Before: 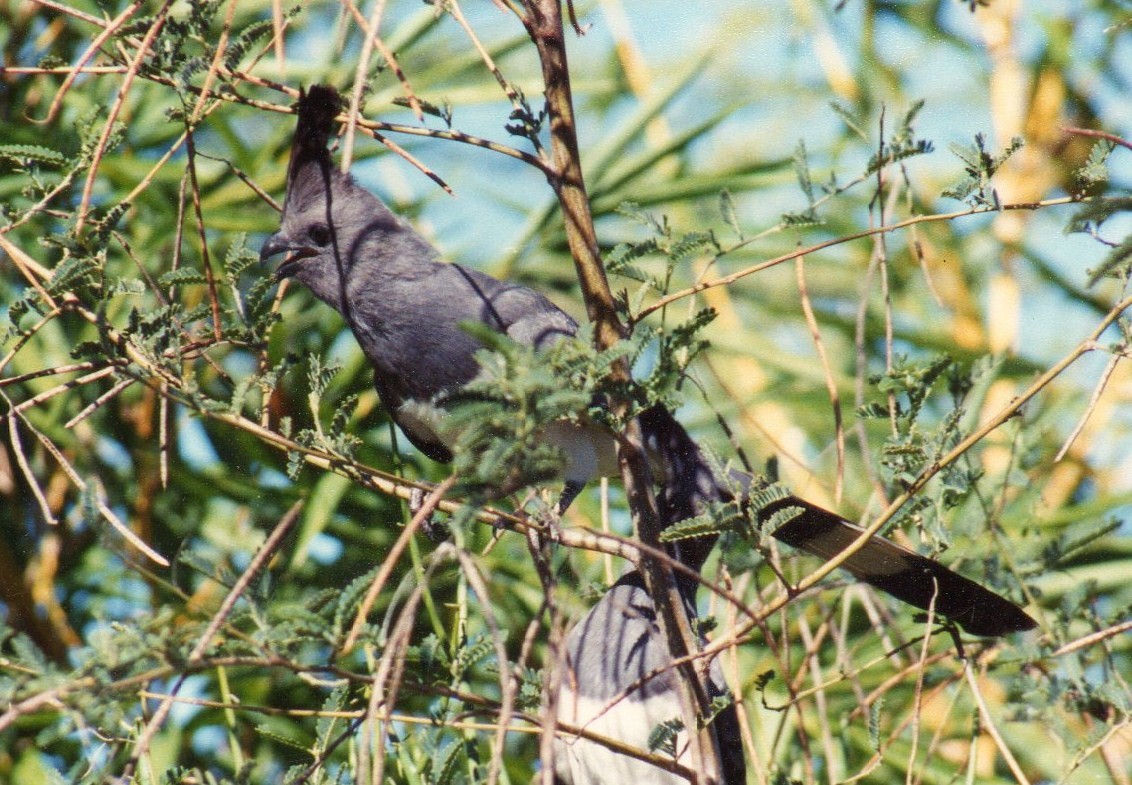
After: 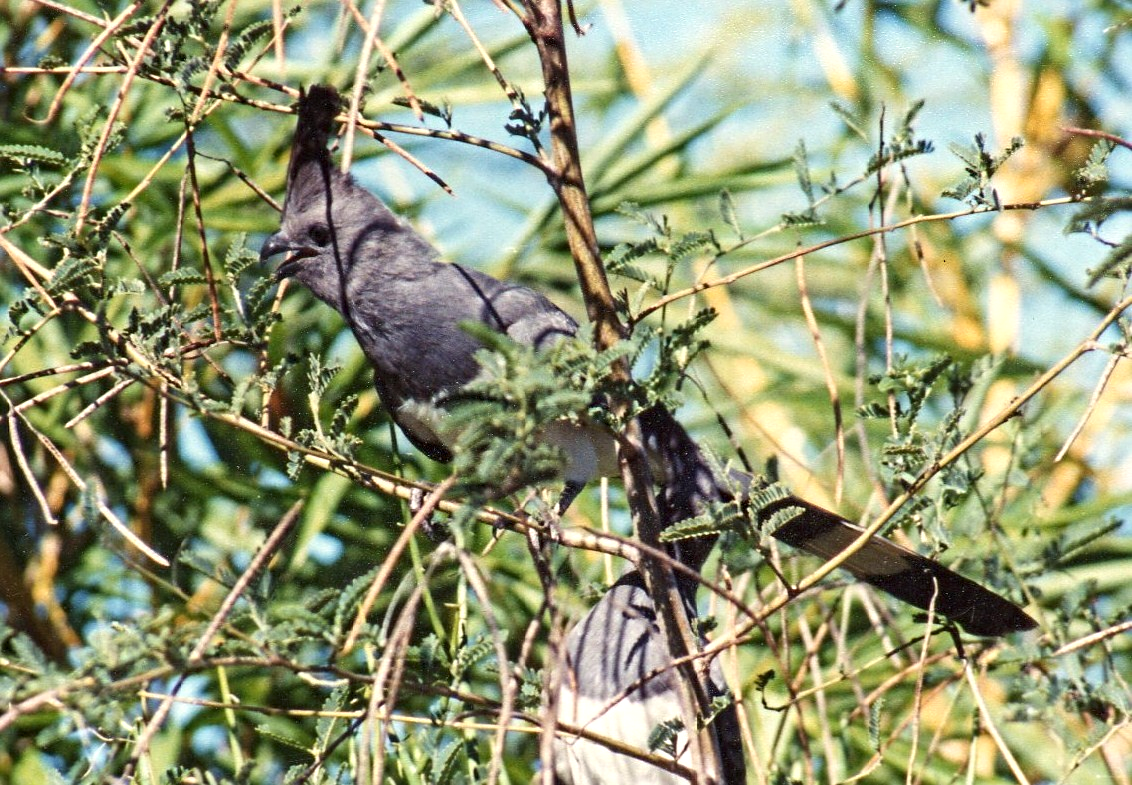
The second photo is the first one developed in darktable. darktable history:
exposure: exposure 0.19 EV, compensate highlight preservation false
contrast equalizer: y [[0.5, 0.5, 0.501, 0.63, 0.504, 0.5], [0.5 ×6], [0.5 ×6], [0 ×6], [0 ×6]]
sharpen: amount 0.202
